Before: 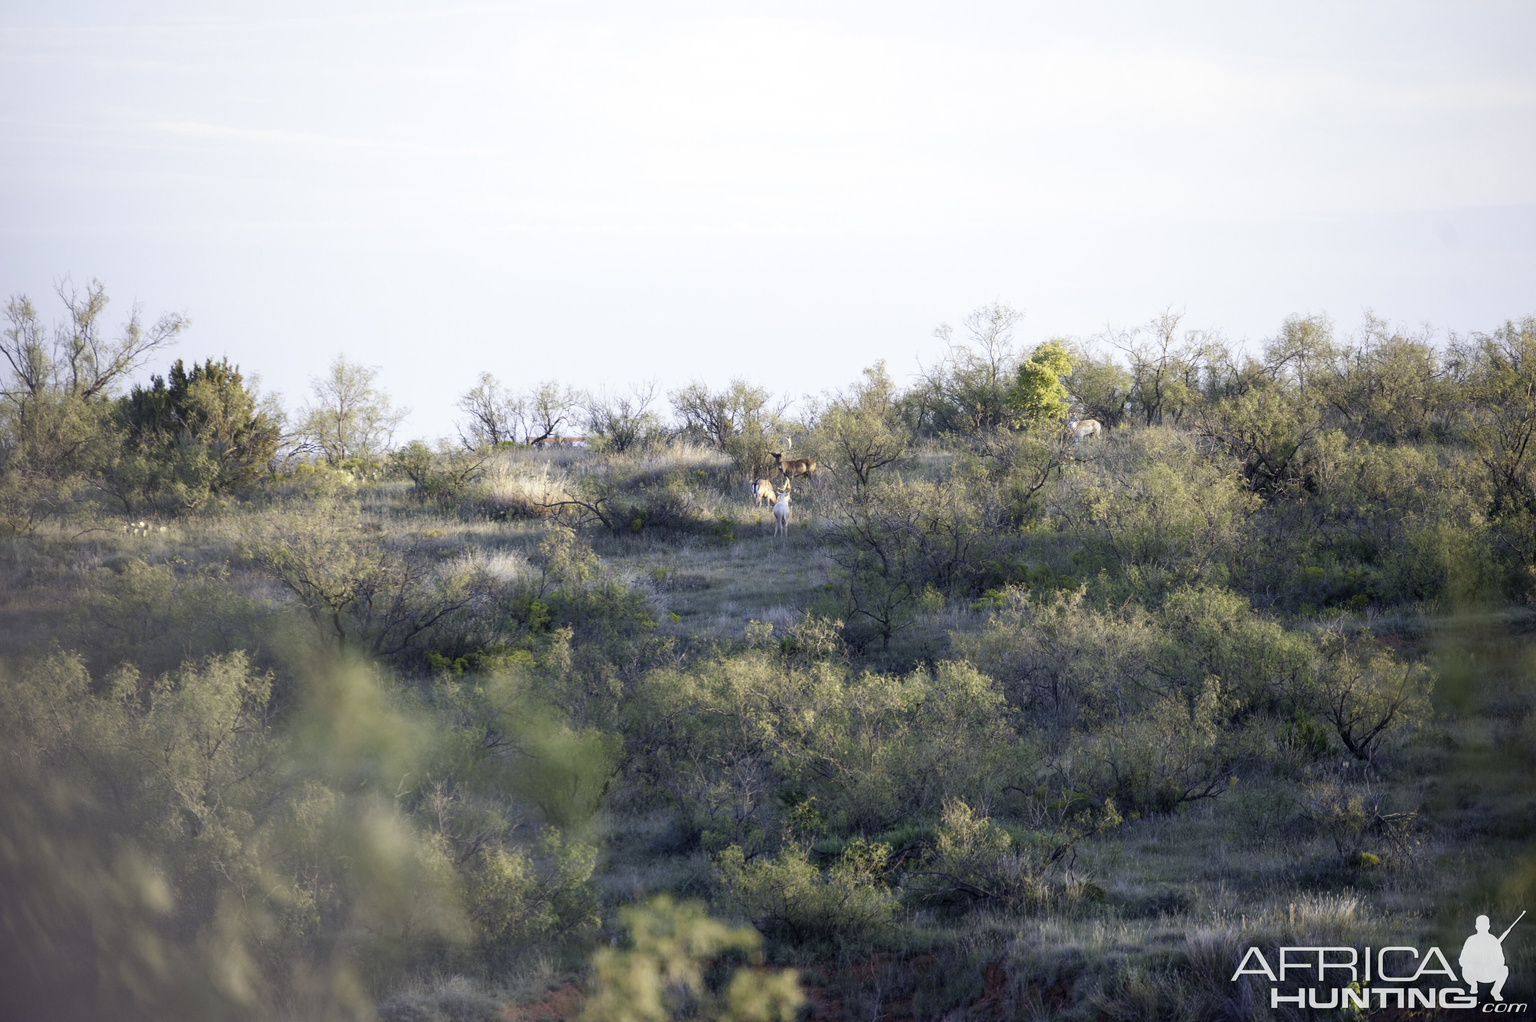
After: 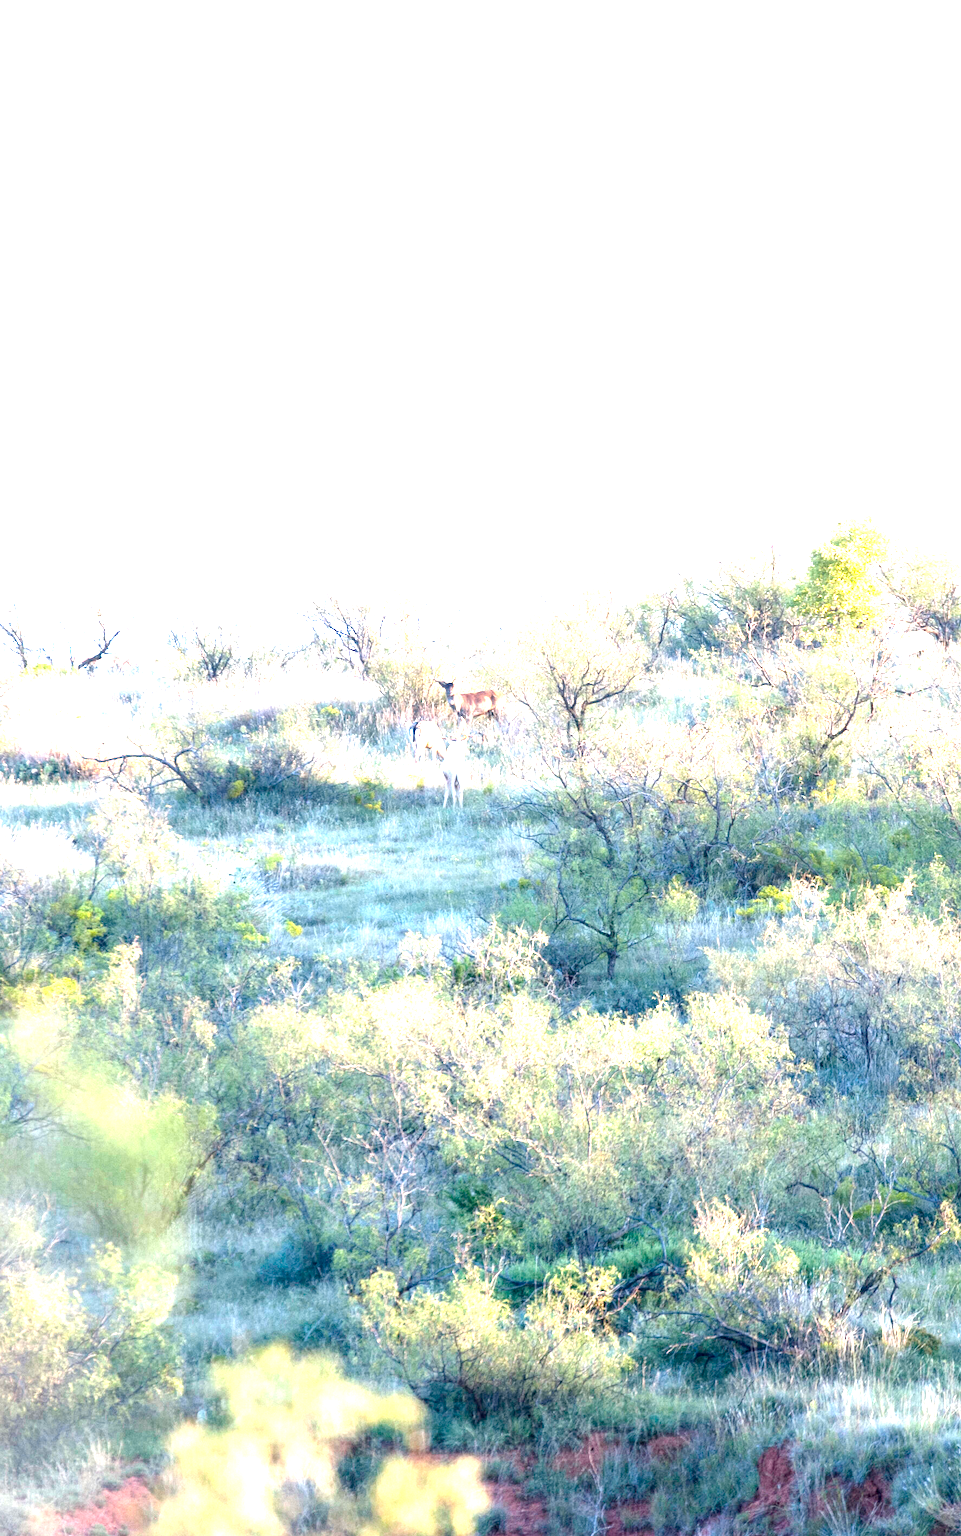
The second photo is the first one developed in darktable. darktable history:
exposure: black level correction 0, exposure 2.129 EV, compensate highlight preservation false
crop: left 31.237%, right 27.115%
